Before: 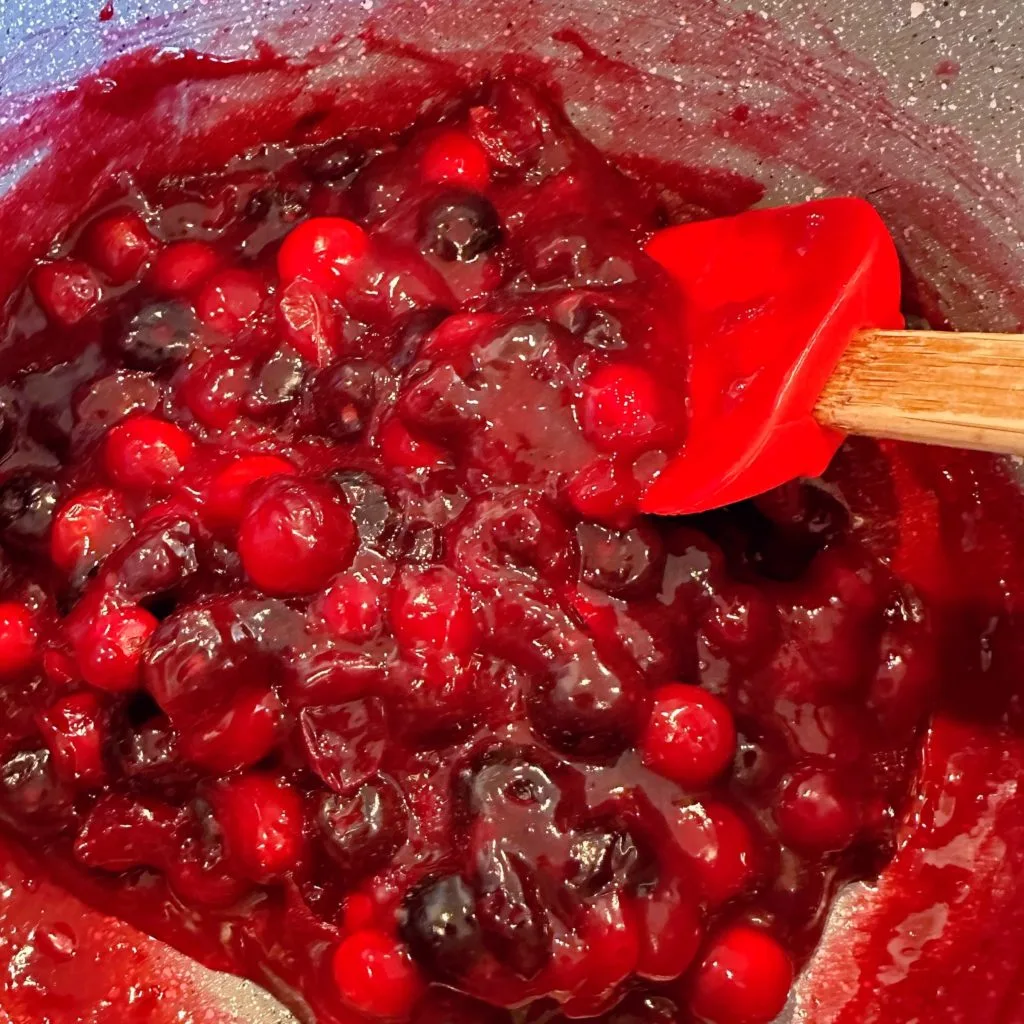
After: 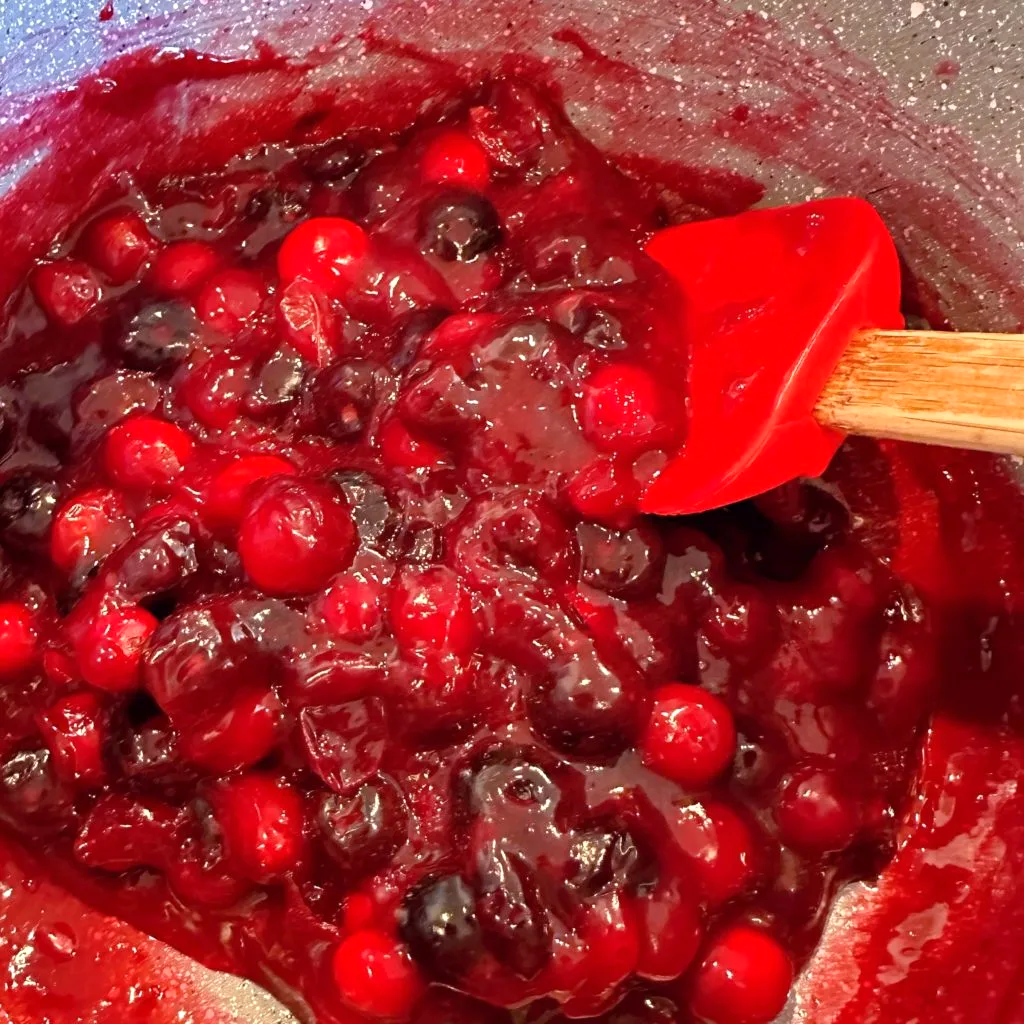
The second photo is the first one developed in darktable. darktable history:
tone equalizer: on, module defaults
exposure: exposure 0.197 EV, compensate highlight preservation false
